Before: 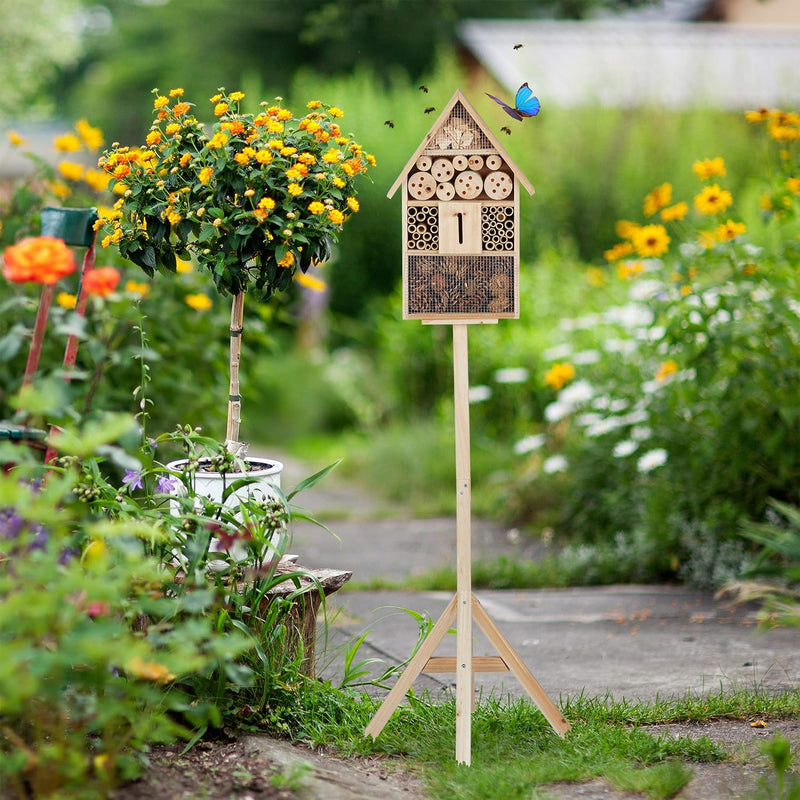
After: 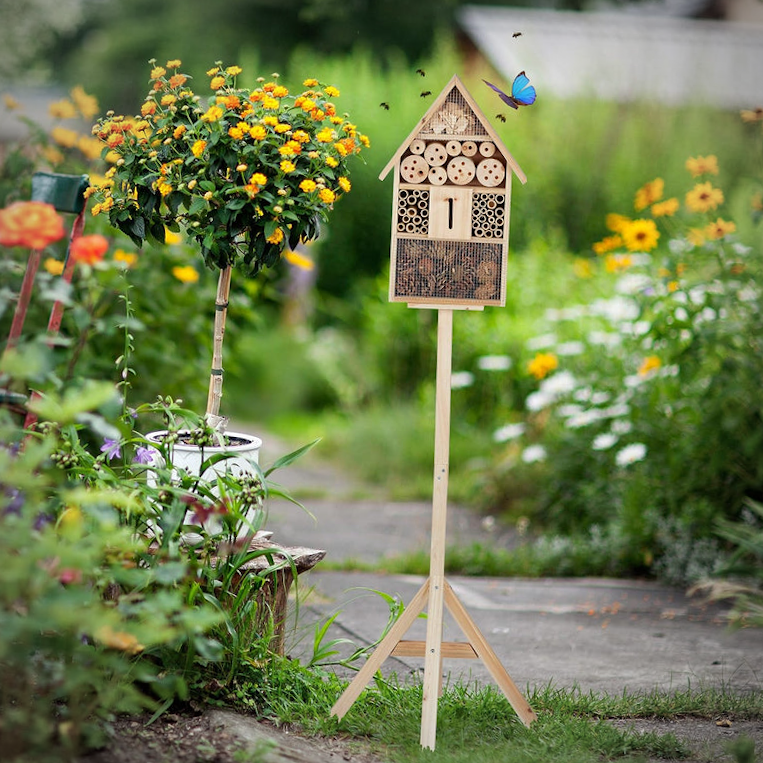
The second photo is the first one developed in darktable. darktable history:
vignetting: on, module defaults
crop and rotate: angle -2.79°
